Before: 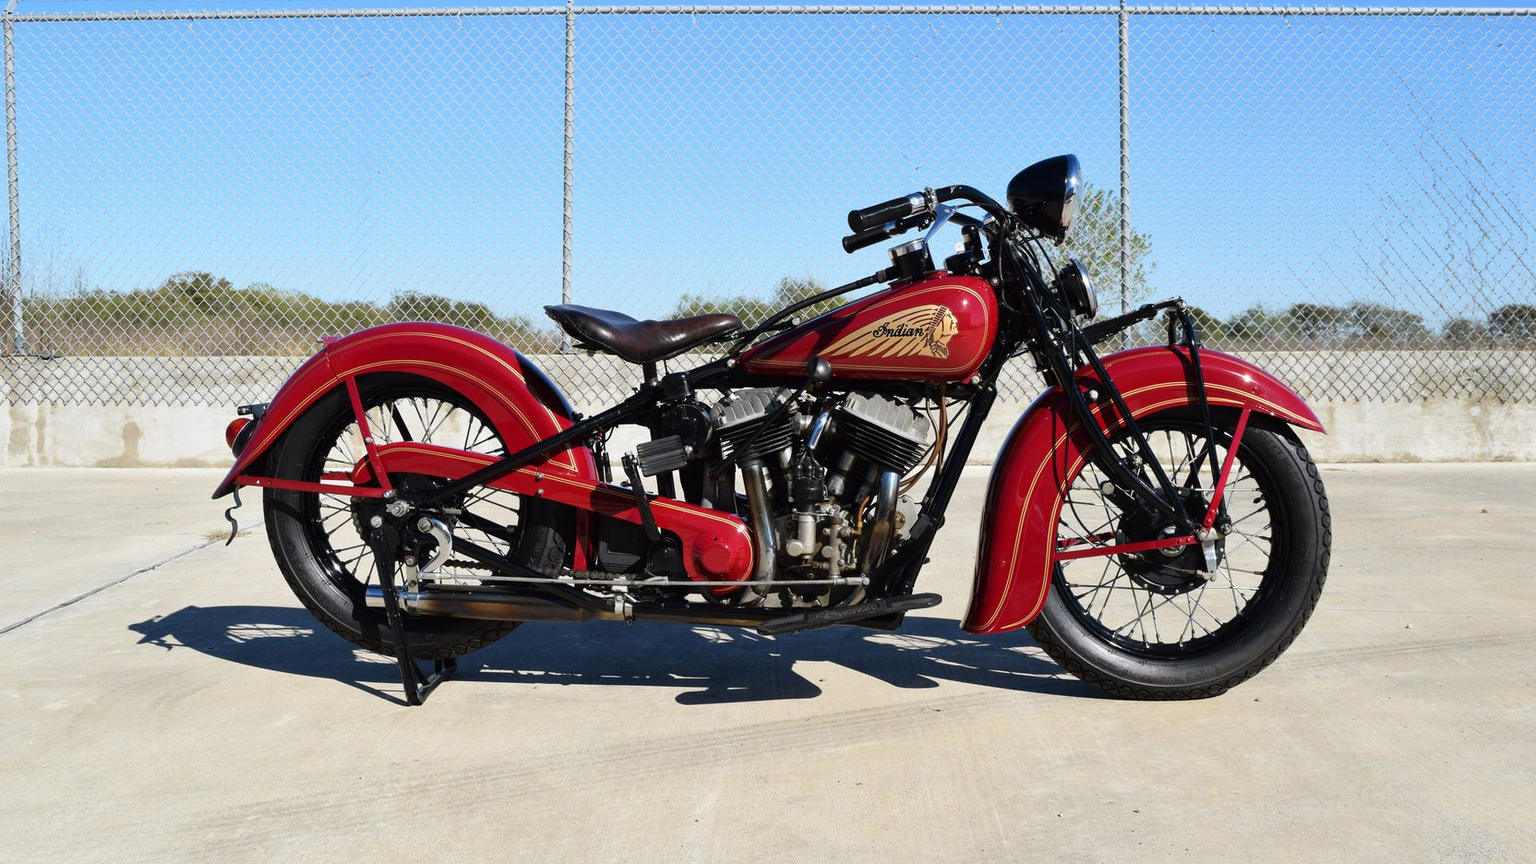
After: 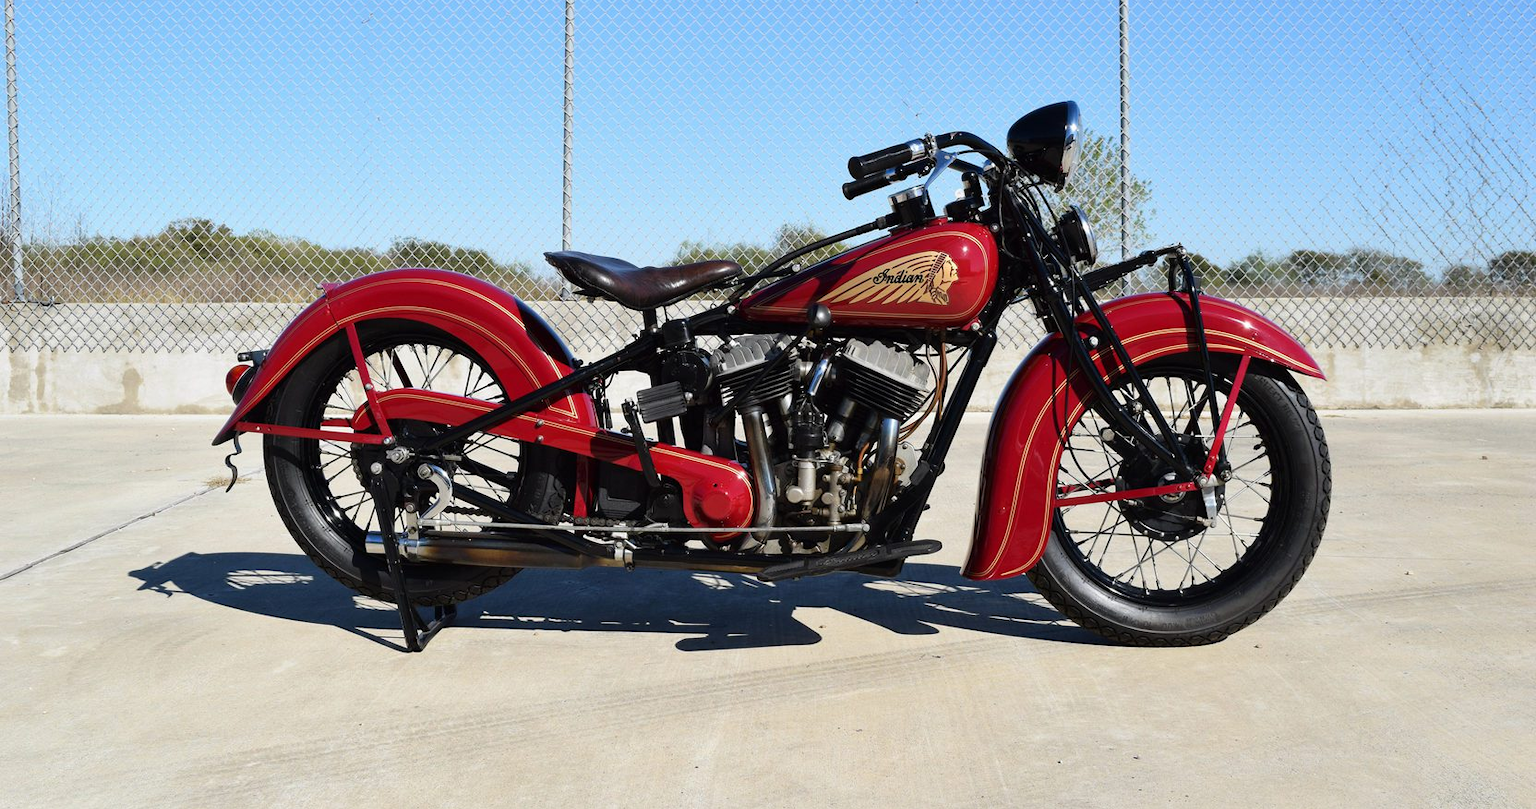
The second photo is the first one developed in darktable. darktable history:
crop and rotate: top 6.24%
